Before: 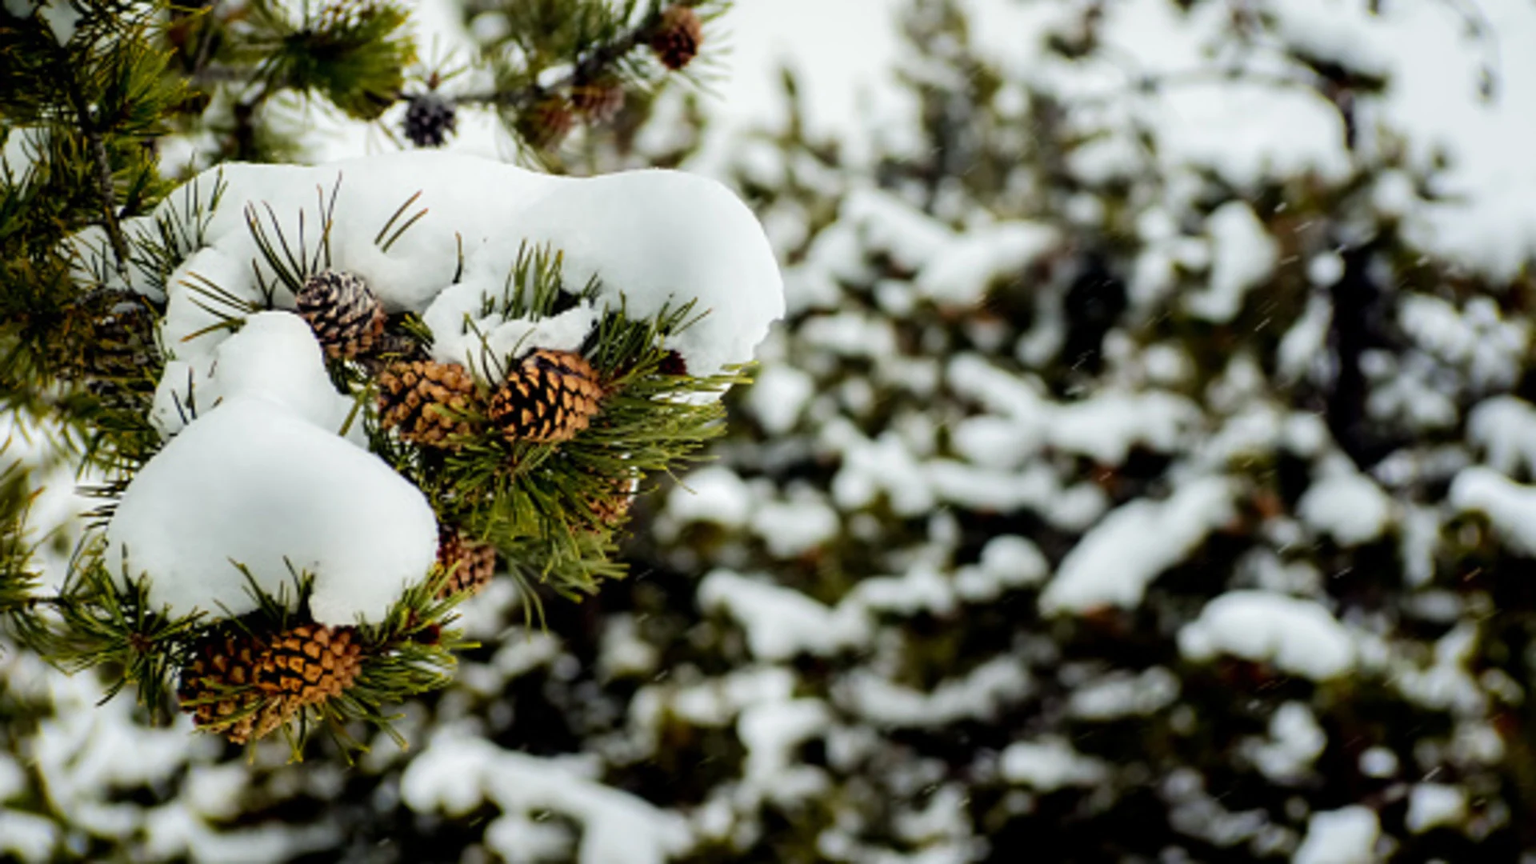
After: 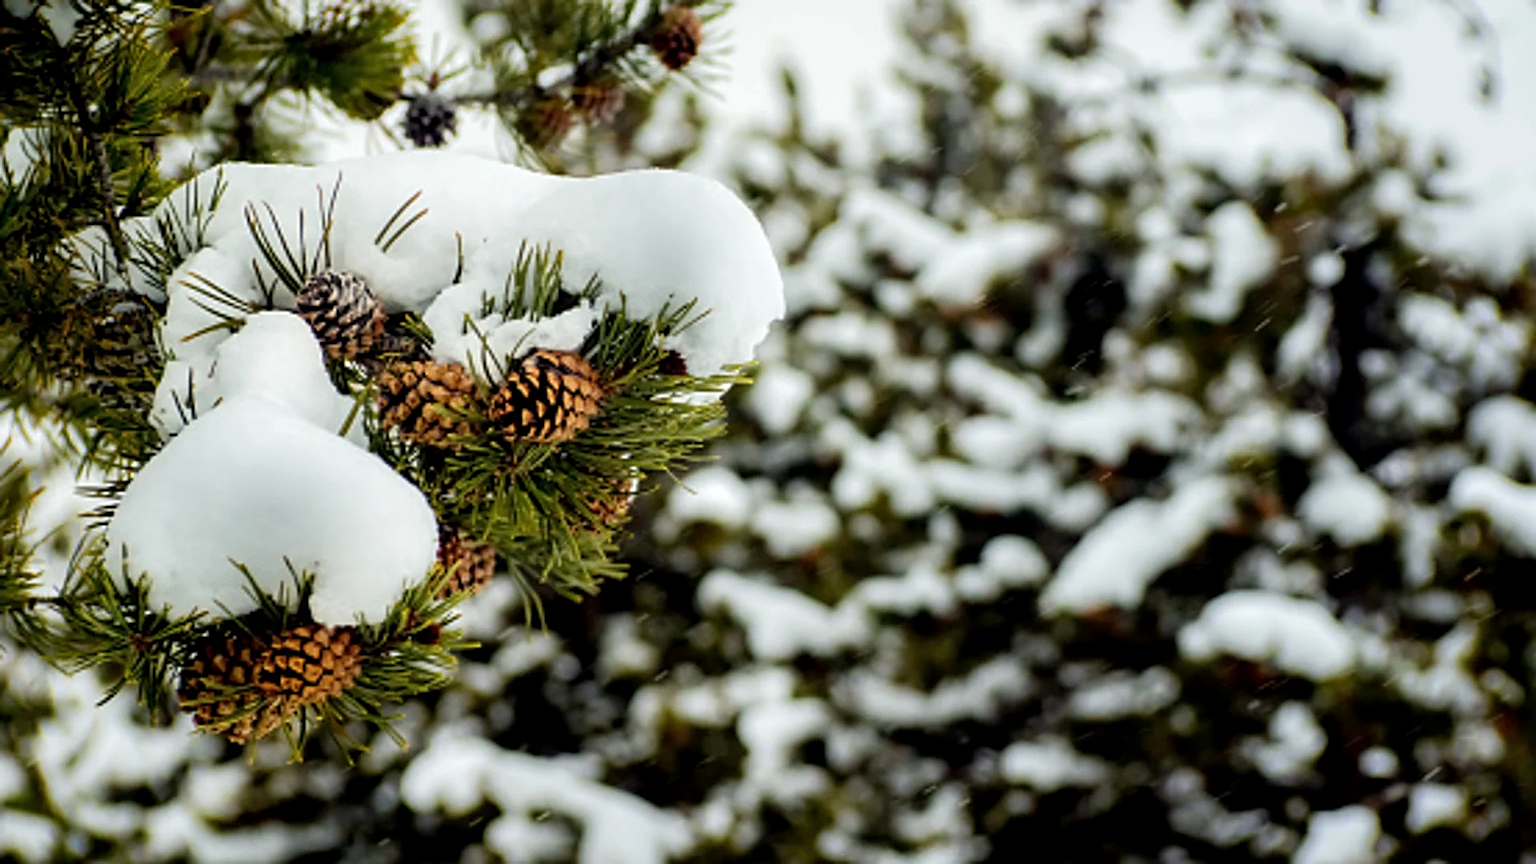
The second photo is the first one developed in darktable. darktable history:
local contrast: highlights 102%, shadows 97%, detail 119%, midtone range 0.2
tone equalizer: smoothing diameter 24.94%, edges refinement/feathering 10.07, preserve details guided filter
sharpen: on, module defaults
